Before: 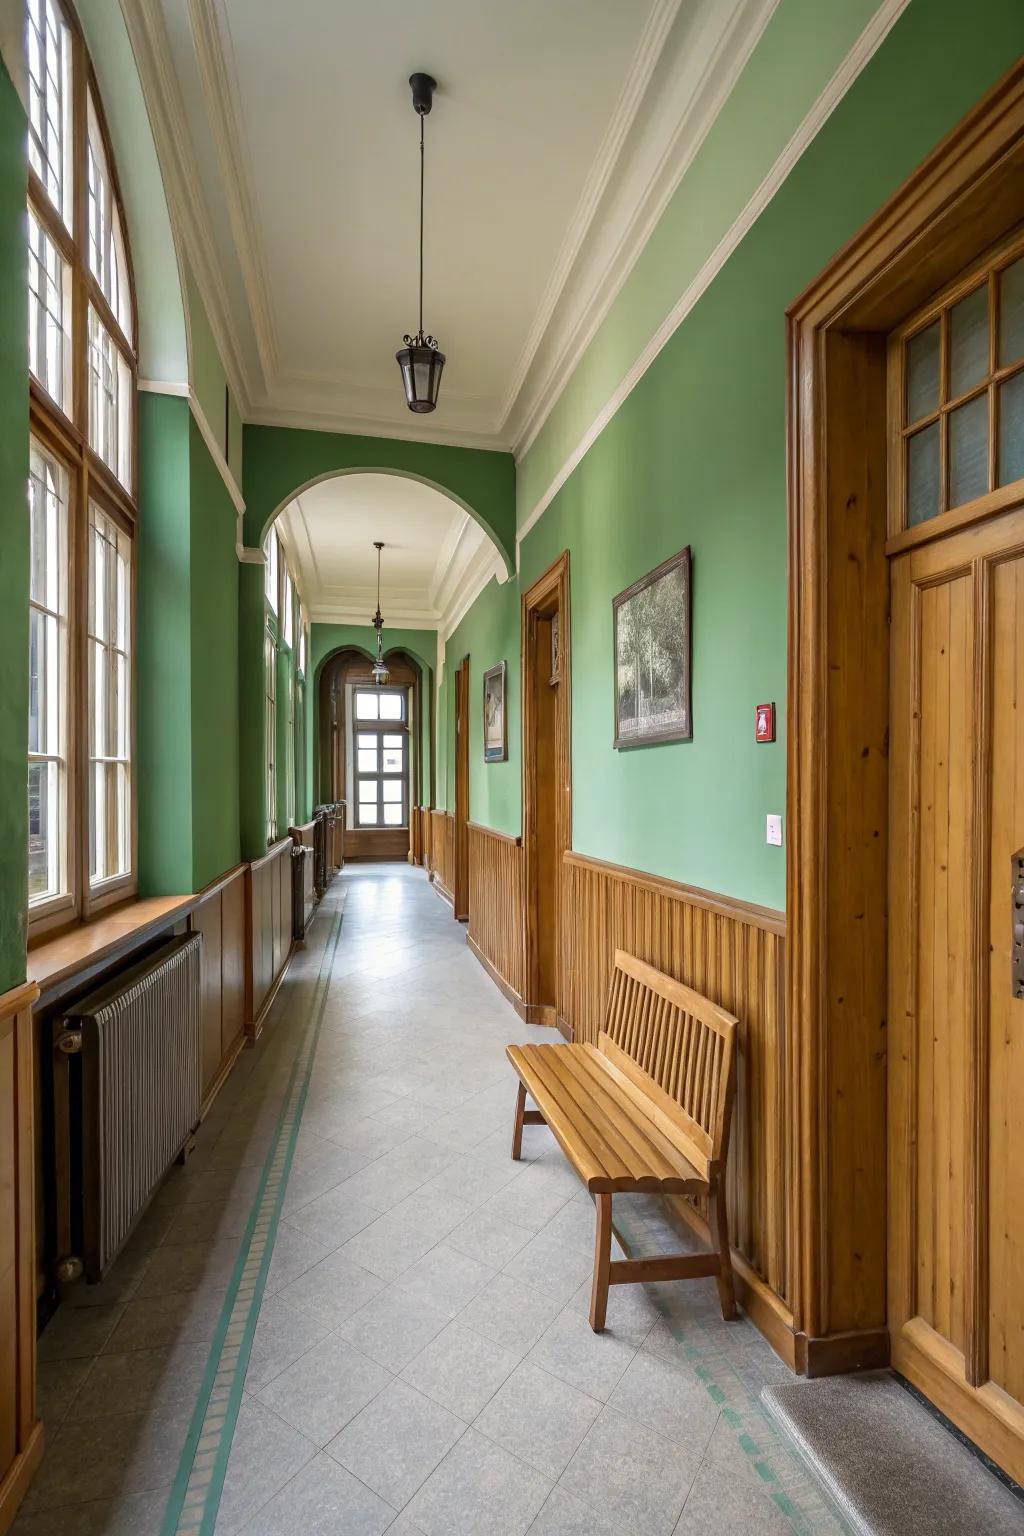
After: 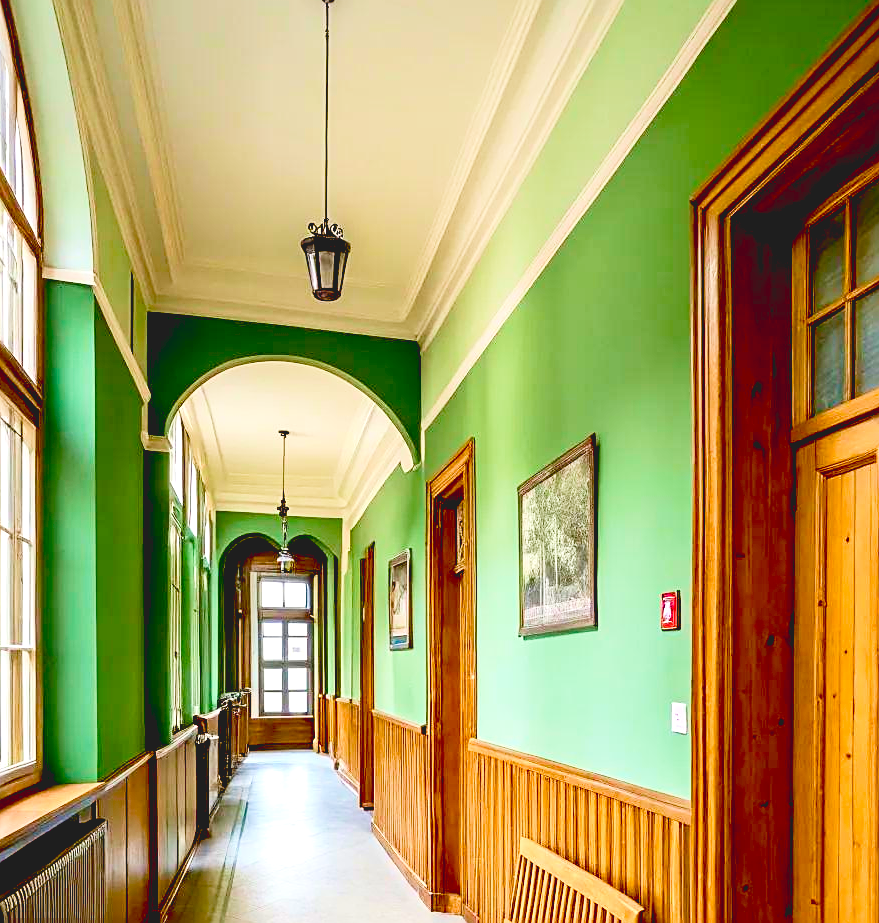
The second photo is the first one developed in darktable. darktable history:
sharpen: on, module defaults
exposure: black level correction 0.031, exposure 0.307 EV, compensate highlight preservation false
contrast brightness saturation: contrast 0.243, brightness 0.258, saturation 0.37
crop and rotate: left 9.332%, top 7.354%, right 4.827%, bottom 32.524%
color balance rgb: global offset › luminance 0.762%, perceptual saturation grading › global saturation 24.894%, perceptual saturation grading › highlights -50.255%, perceptual saturation grading › shadows 30.779%, perceptual brilliance grading › global brilliance 2.529%, perceptual brilliance grading › highlights -3.098%, perceptual brilliance grading › shadows 3.389%, global vibrance 20%
velvia: strength 27.39%
